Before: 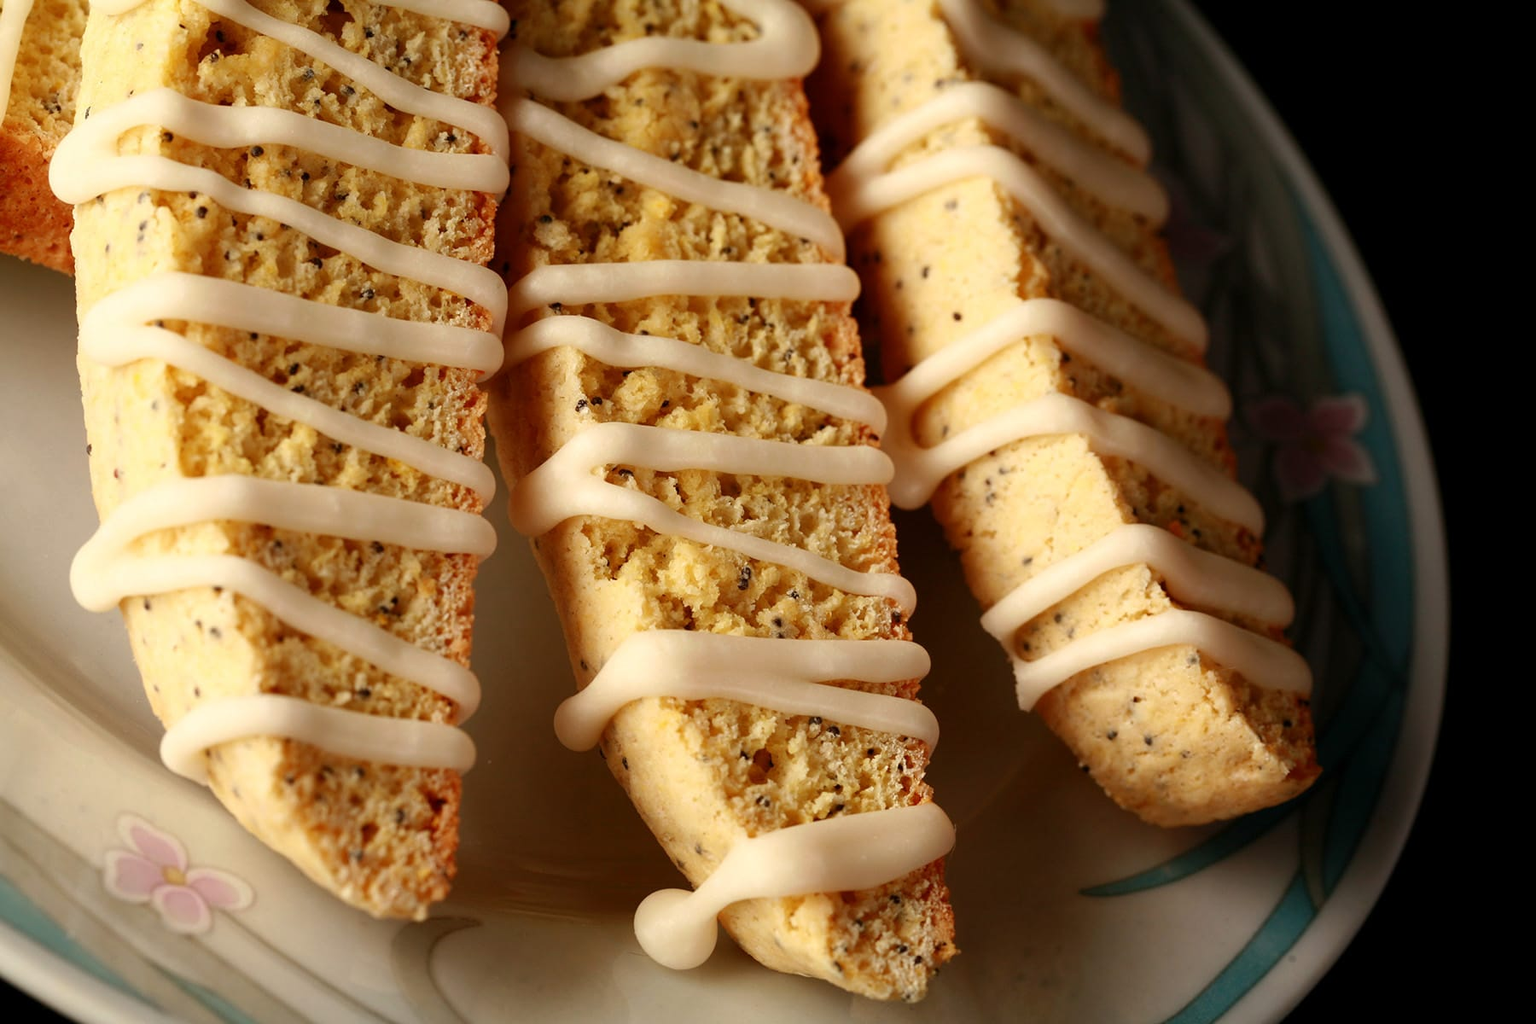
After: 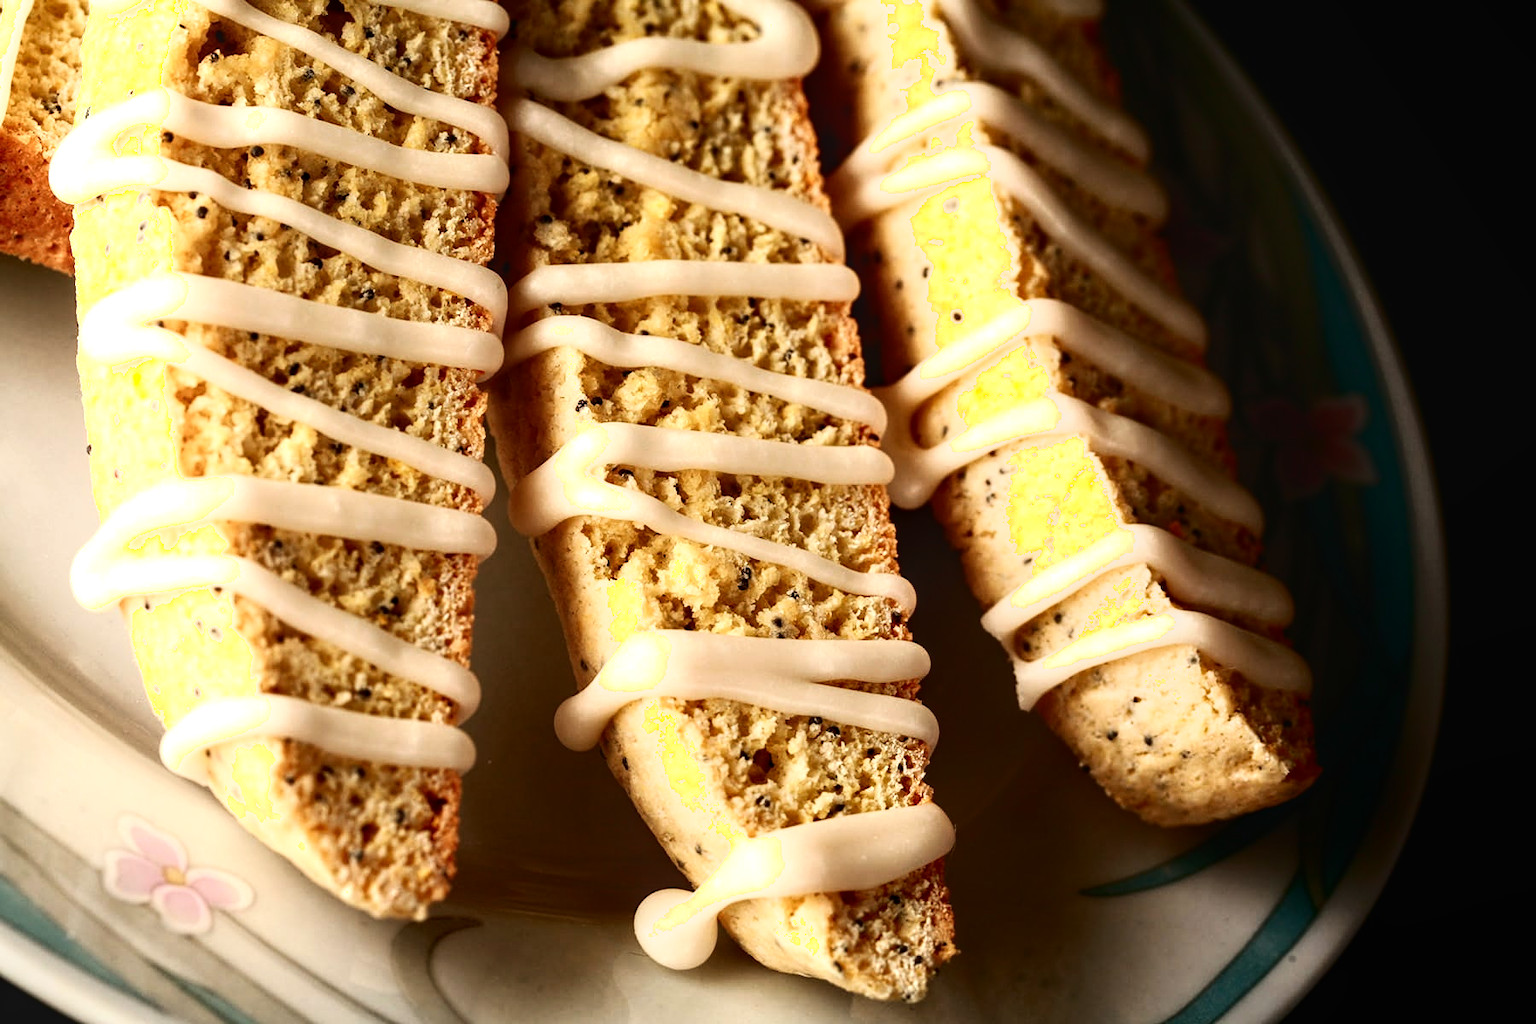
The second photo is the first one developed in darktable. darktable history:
local contrast: on, module defaults
tone equalizer: -8 EV -0.719 EV, -7 EV -0.687 EV, -6 EV -0.568 EV, -5 EV -0.404 EV, -3 EV 0.369 EV, -2 EV 0.6 EV, -1 EV 0.697 EV, +0 EV 0.735 EV, edges refinement/feathering 500, mask exposure compensation -1.57 EV, preserve details no
shadows and highlights: shadows -62.38, white point adjustment -5.32, highlights 59.8
